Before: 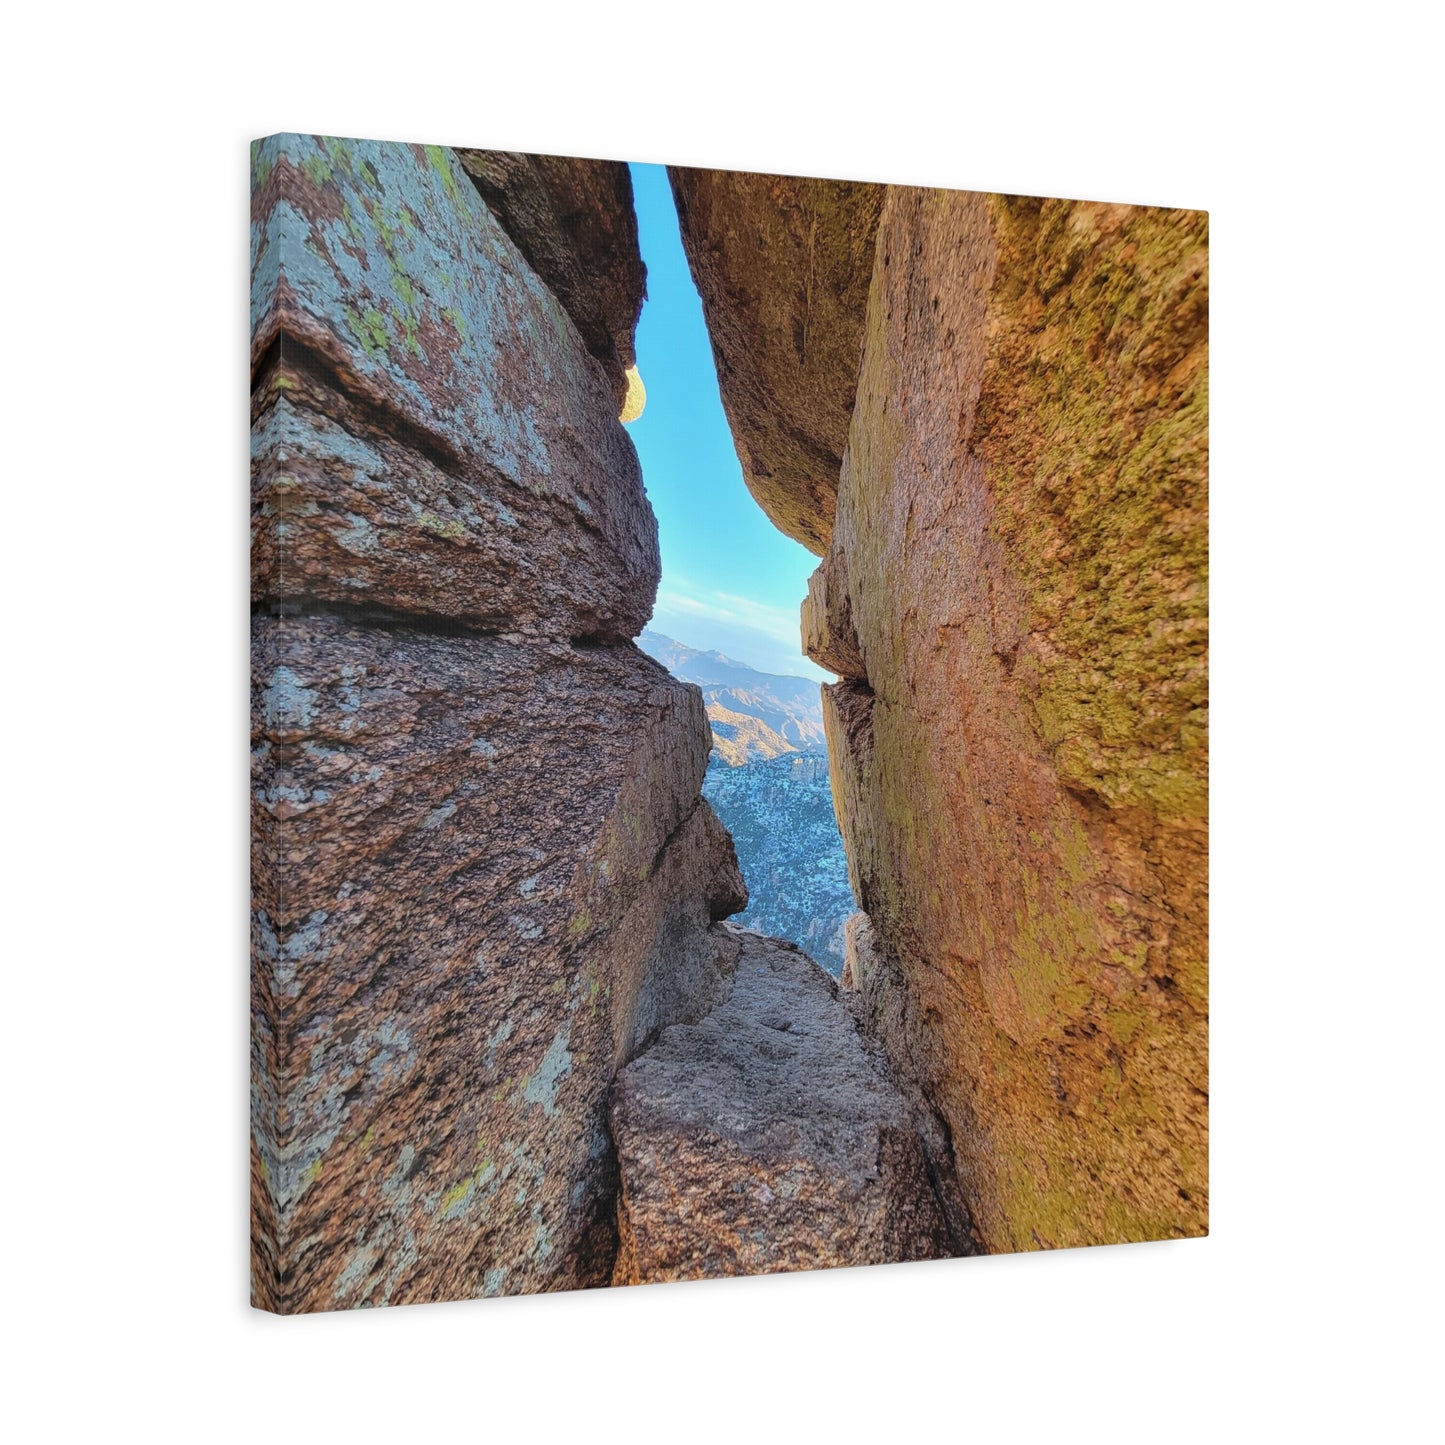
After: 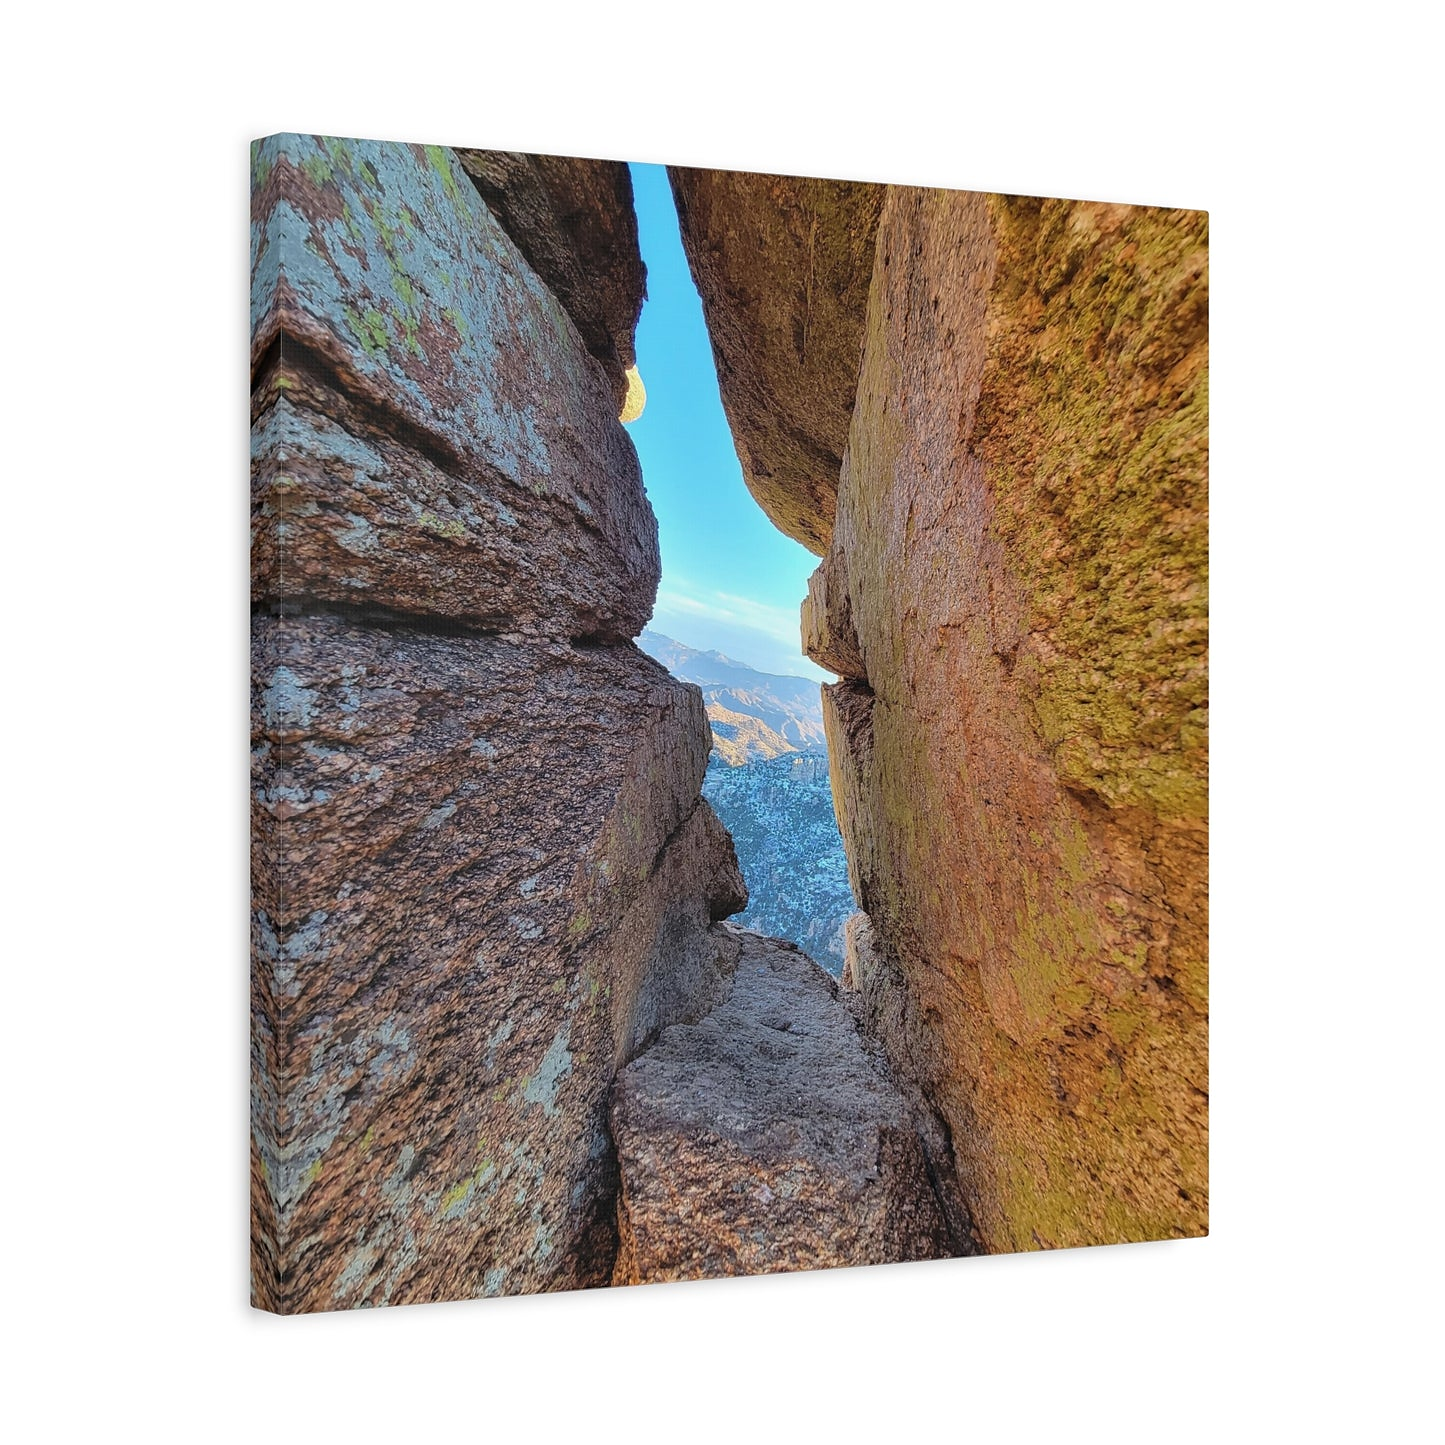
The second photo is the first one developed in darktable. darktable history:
sharpen: radius 1.002, threshold 0.959
